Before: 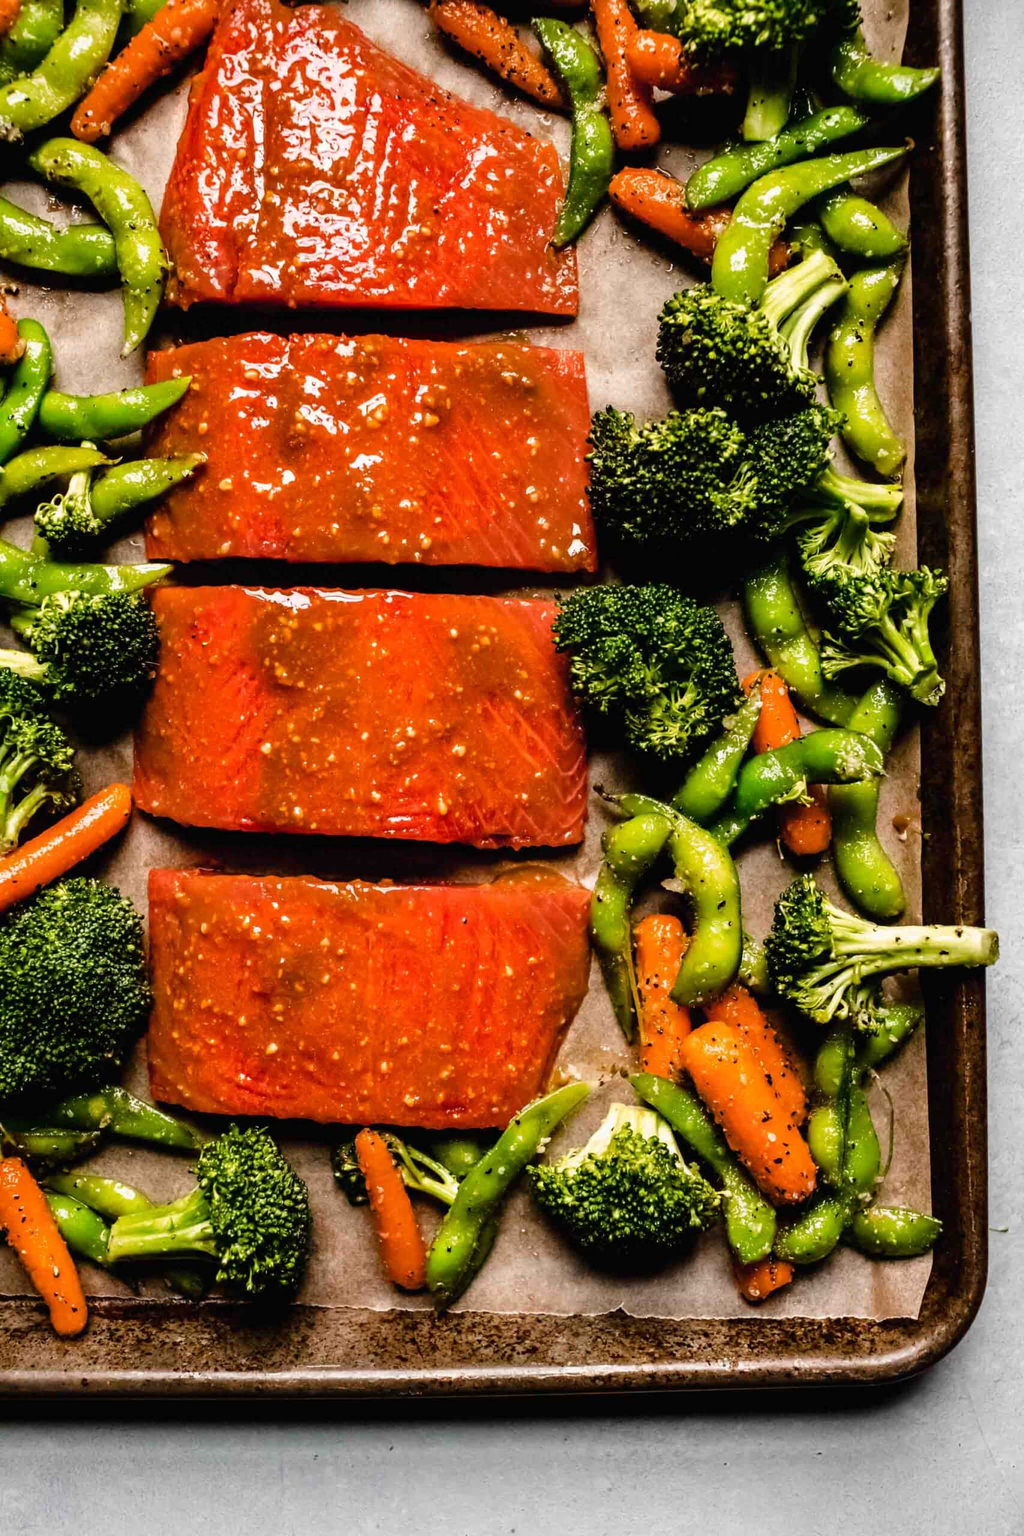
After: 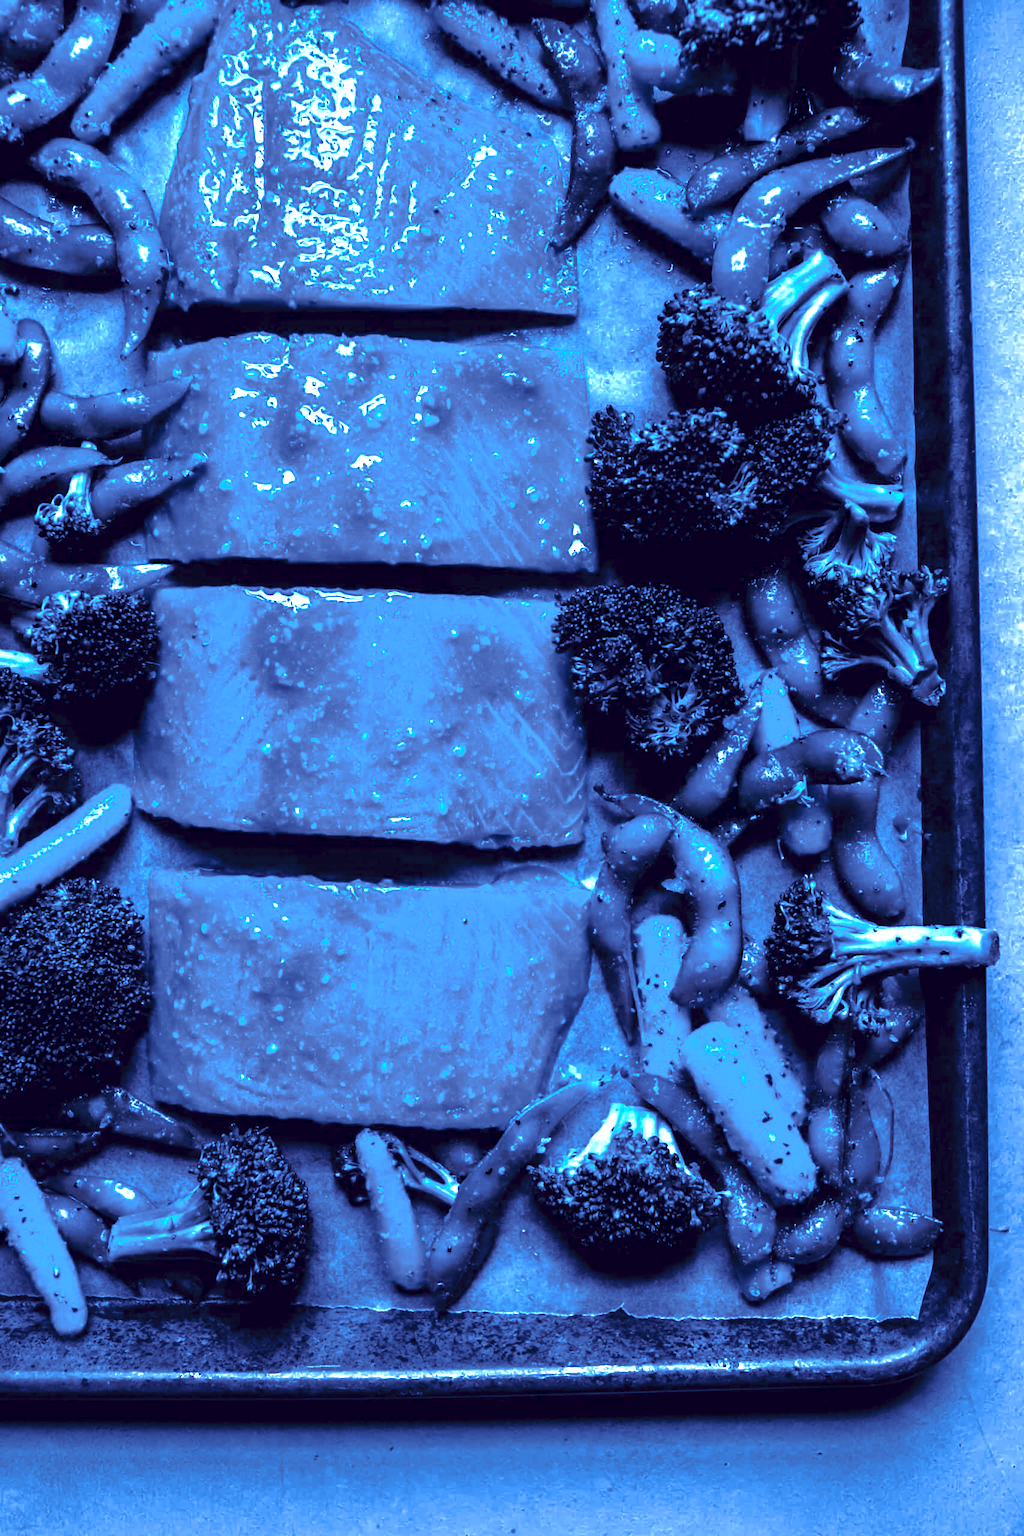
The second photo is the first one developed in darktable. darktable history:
tone curve: curves: ch0 [(0, 0) (0.003, 0.029) (0.011, 0.034) (0.025, 0.044) (0.044, 0.057) (0.069, 0.07) (0.1, 0.084) (0.136, 0.104) (0.177, 0.127) (0.224, 0.156) (0.277, 0.192) (0.335, 0.236) (0.399, 0.284) (0.468, 0.339) (0.543, 0.393) (0.623, 0.454) (0.709, 0.541) (0.801, 0.65) (0.898, 0.766) (1, 1)], preserve colors none
color look up table: target L [90.97, 41.11, 75.78, 58.55, 51.11, 15.01, 69.8, 31.26, 39.43, 8.031, 55.44, 46.77, 36.58, 2.794, 111.11, 92.82, 83.87, 92.3, 78.2, 84.75, 81.62, 69.69, 51.77, 66.27, 62.43, 36.05, 30.85, 10.33, 88.32, 76.71, 91.64, 55.5, 74.21, 88.61, 44.3, 56.41, 46.87, 54.5, 37.71, 57.42, 8.011, 39.17, 35.34, 4.129, 3.173, 74.61, 42.77, 32.02, 1.462], target a [-14.73, 15.83, -1.539, 10.29, 13.33, 15.76, 3.383, 16.67, 16.4, 17.32, 11.45, 14.82, 17.3, 7.975, 0.001, -16.19, -5.185, -16.11, -2.937, -5.835, -4.184, 2.902, 13.57, 5.759, 7.695, 17.12, 17.2, 16.78, -11.36, -2.256, -15.51, 11.69, 0.222, -12.02, 15.32, 9.76, 15.15, 11.41, 16.48, 11.94, 17.23, 15.76, 17.88, 11.02, 7.346, -0.812, 15.7, 18.35, 4.845], target b [-26.01, -55.17, -36.85, -44.54, -50.52, -43.41, -40.46, -56.03, -56.63, -41.28, -47.33, -53.09, -56.63, -32.03, -0.007, -24.03, -32.45, -24.4, -35.49, -32.37, -35.04, -40.64, -50.71, -41.9, -42.49, -56.53, -56.03, -42.34, -28.88, -36.64, -25.43, -47.57, -38.66, -28.44, -54.08, -46.47, -52.92, -48.25, -56.44, -46.42, -40.59, -55.71, -56.67, -36.77, -32.7, -36.9, -54.57, -57.45, -26.93], num patches 49
